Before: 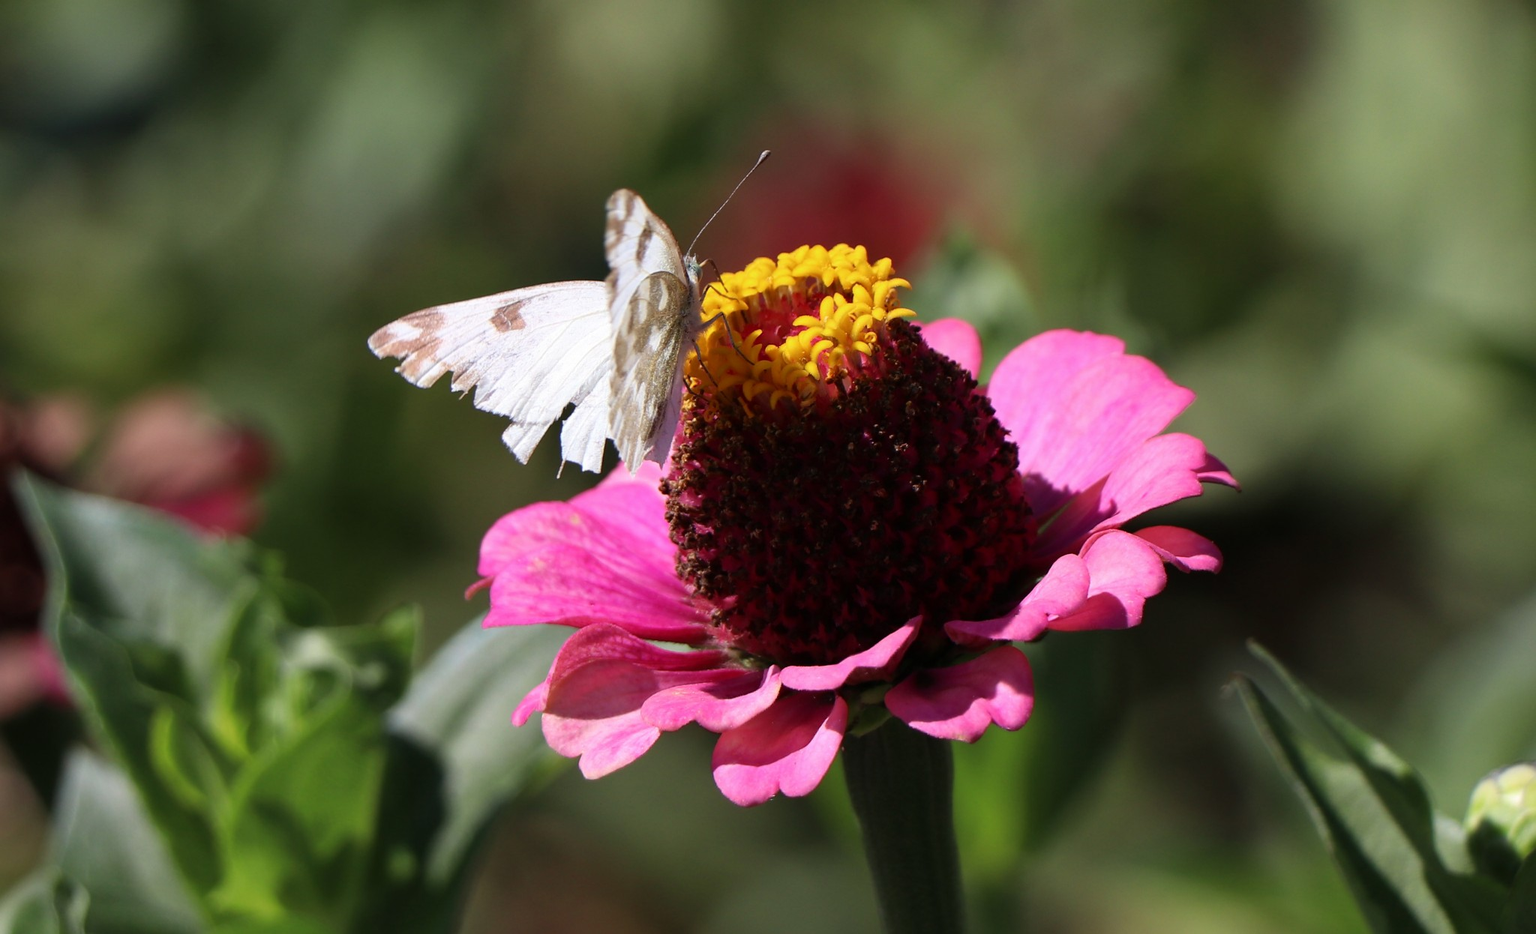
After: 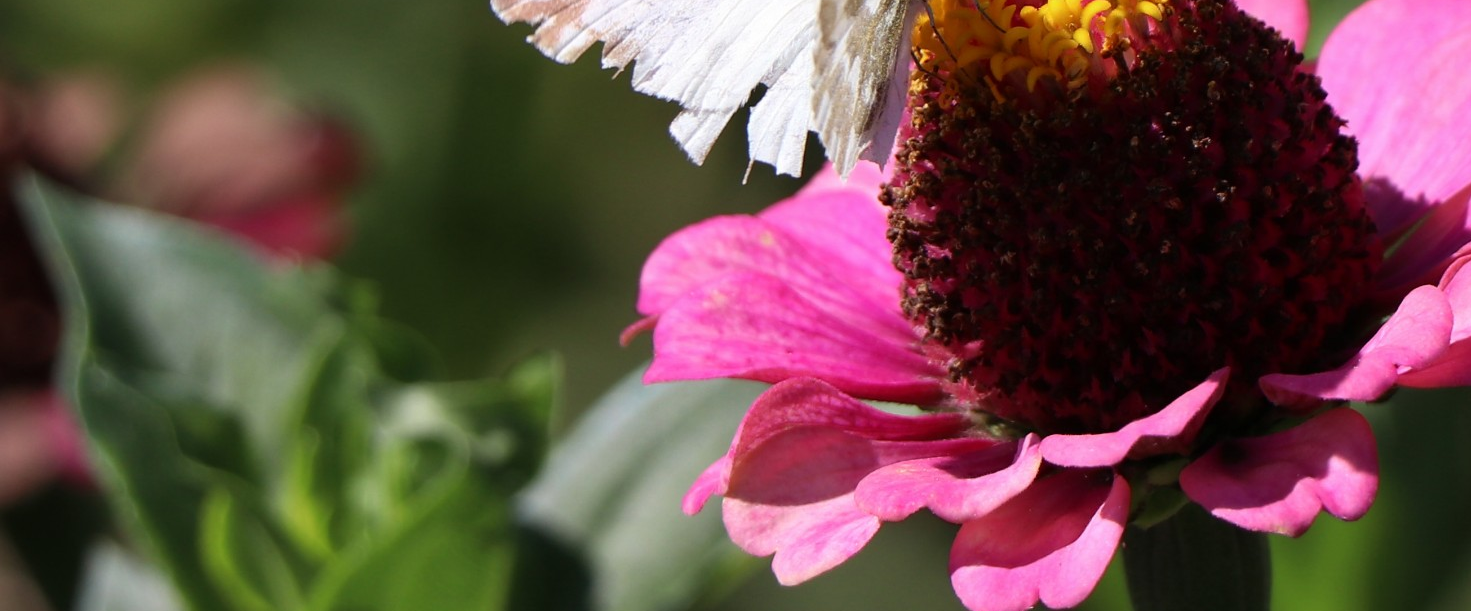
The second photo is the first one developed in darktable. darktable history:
crop: top 36.445%, right 28.151%, bottom 14.516%
